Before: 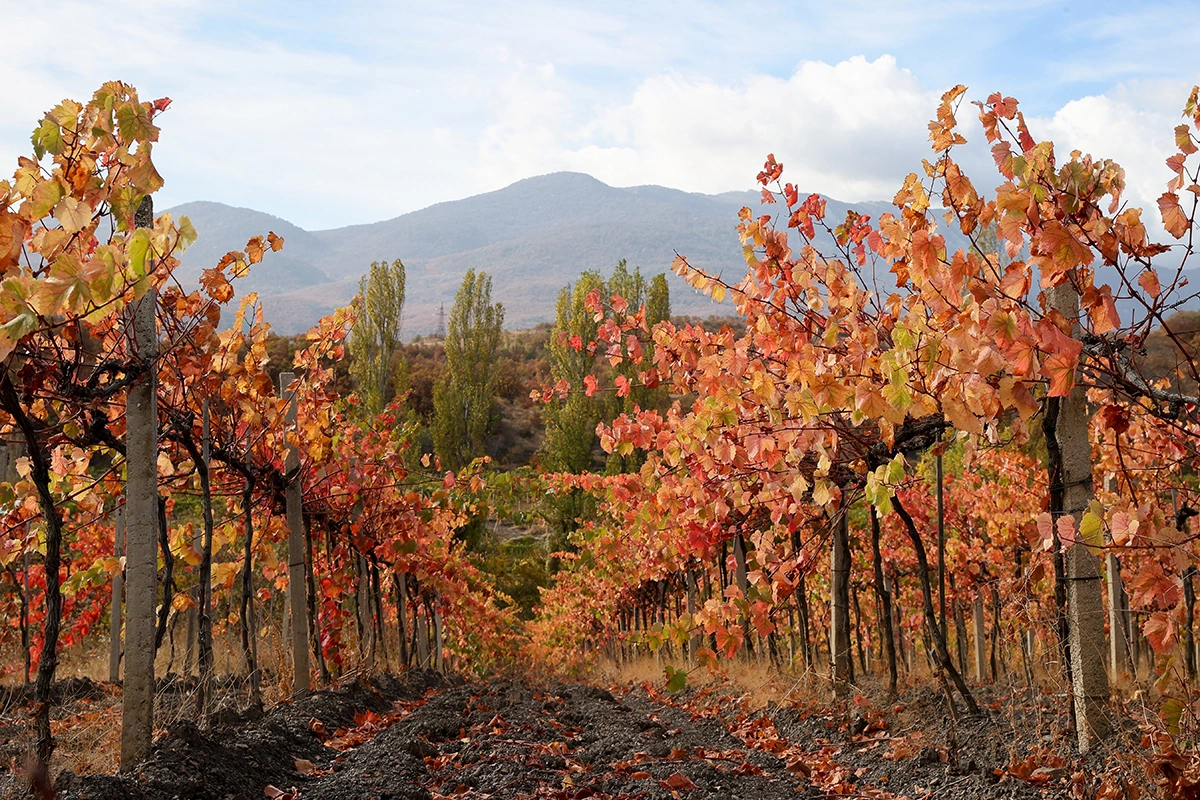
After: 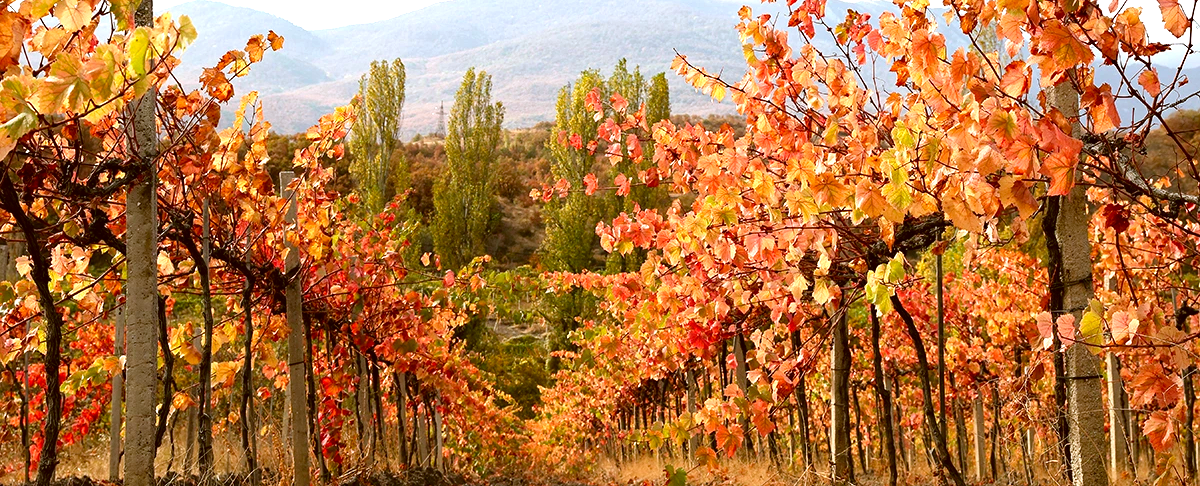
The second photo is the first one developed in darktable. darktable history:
color correction: highlights a* -0.361, highlights b* 0.153, shadows a* 4.5, shadows b* 20.08
haze removal: compatibility mode true, adaptive false
crop and rotate: top 25.18%, bottom 14.038%
levels: levels [0, 0.394, 0.787]
